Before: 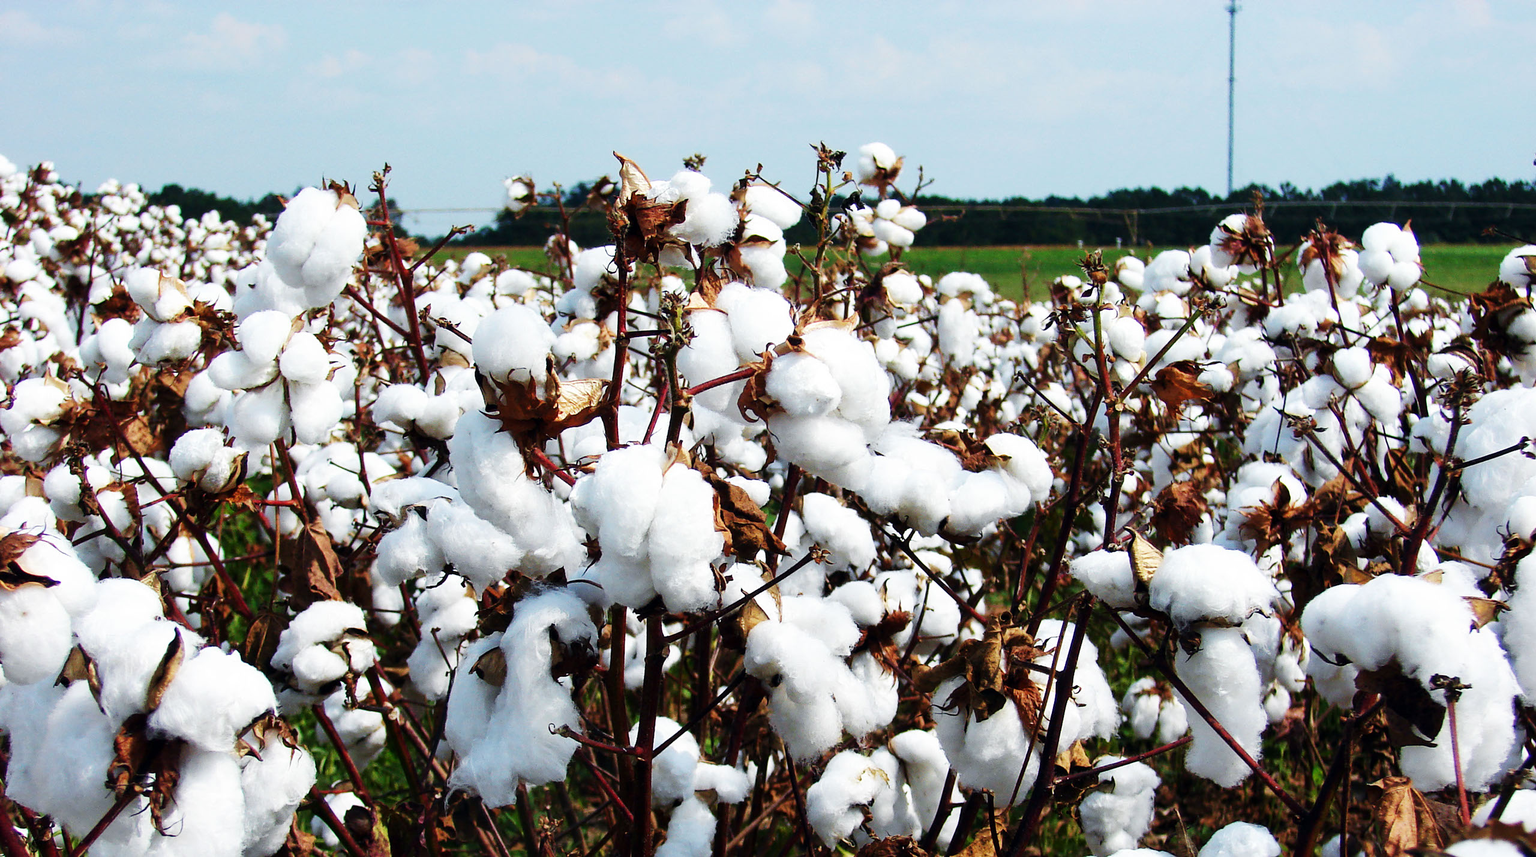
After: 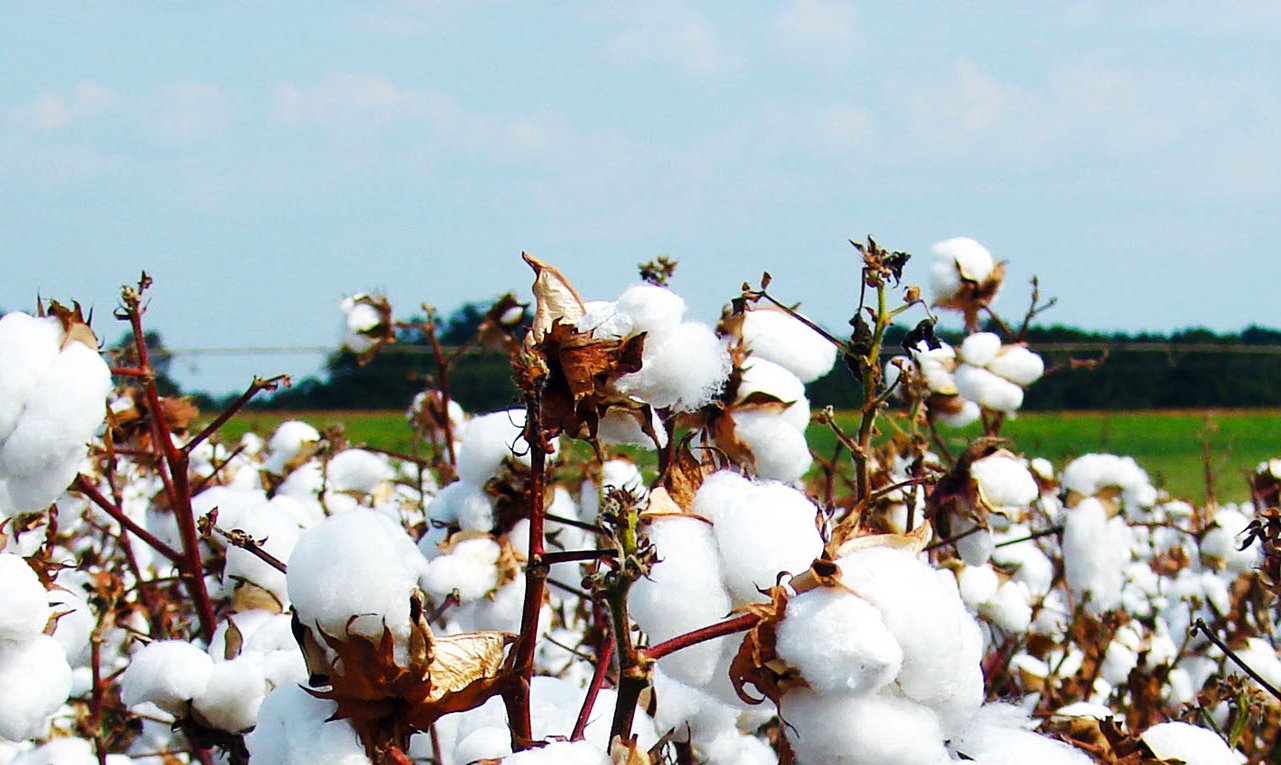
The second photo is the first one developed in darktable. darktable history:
color correction: saturation 0.8
shadows and highlights: shadows 25, highlights -25
crop: left 19.556%, right 30.401%, bottom 46.458%
velvia: strength 32%, mid-tones bias 0.2
